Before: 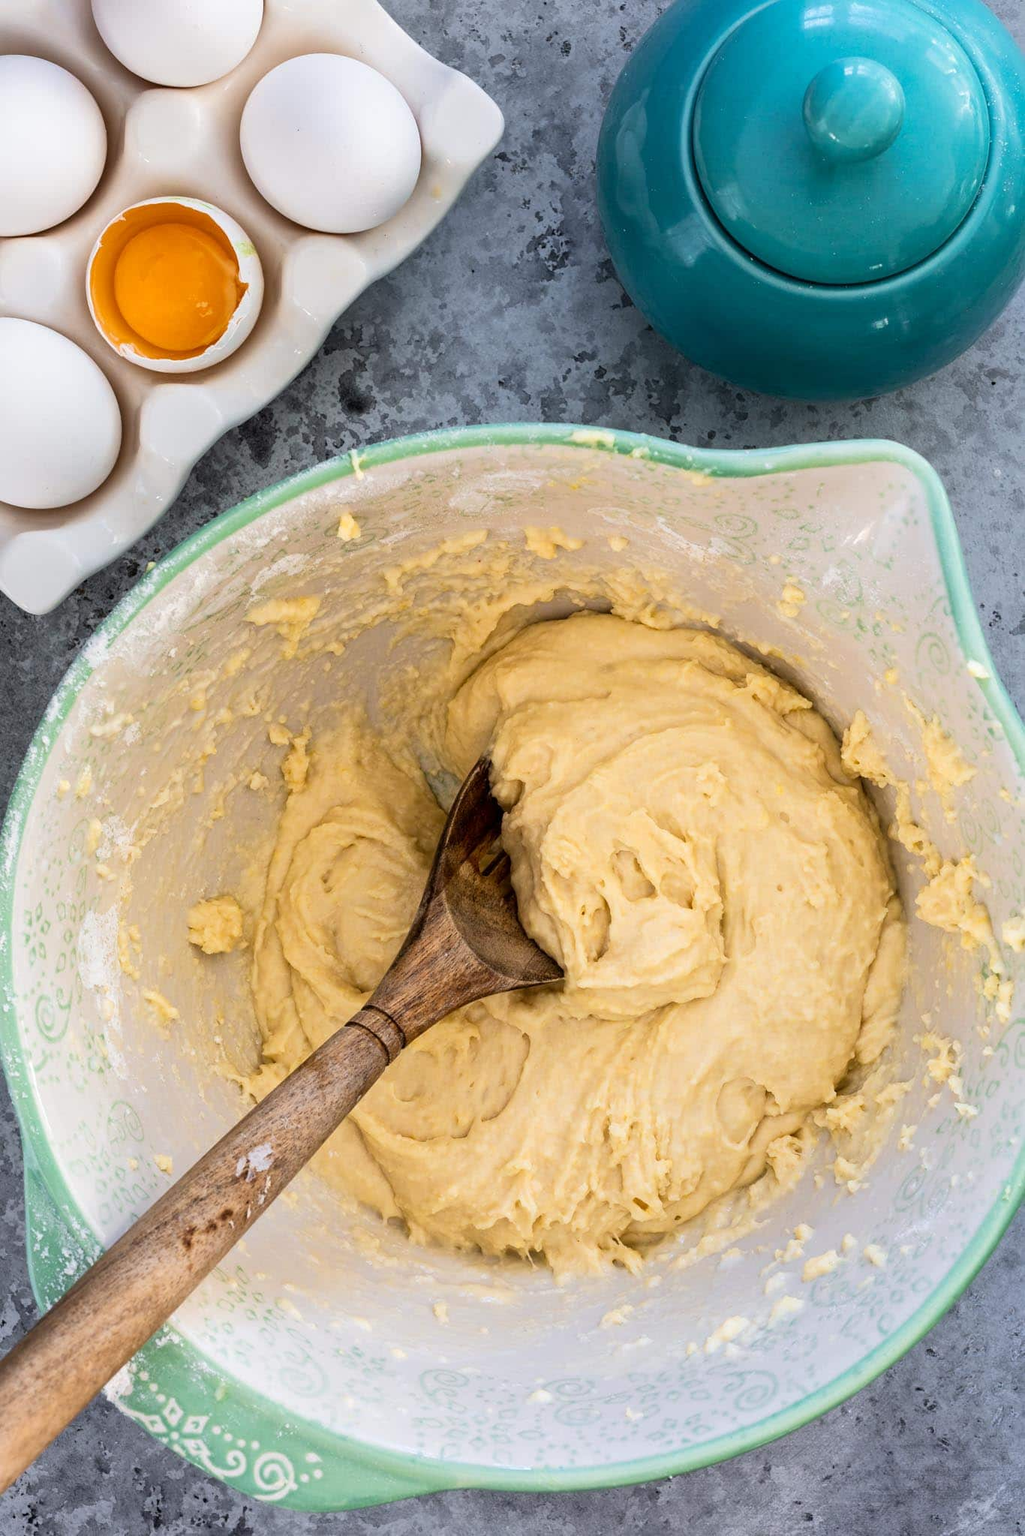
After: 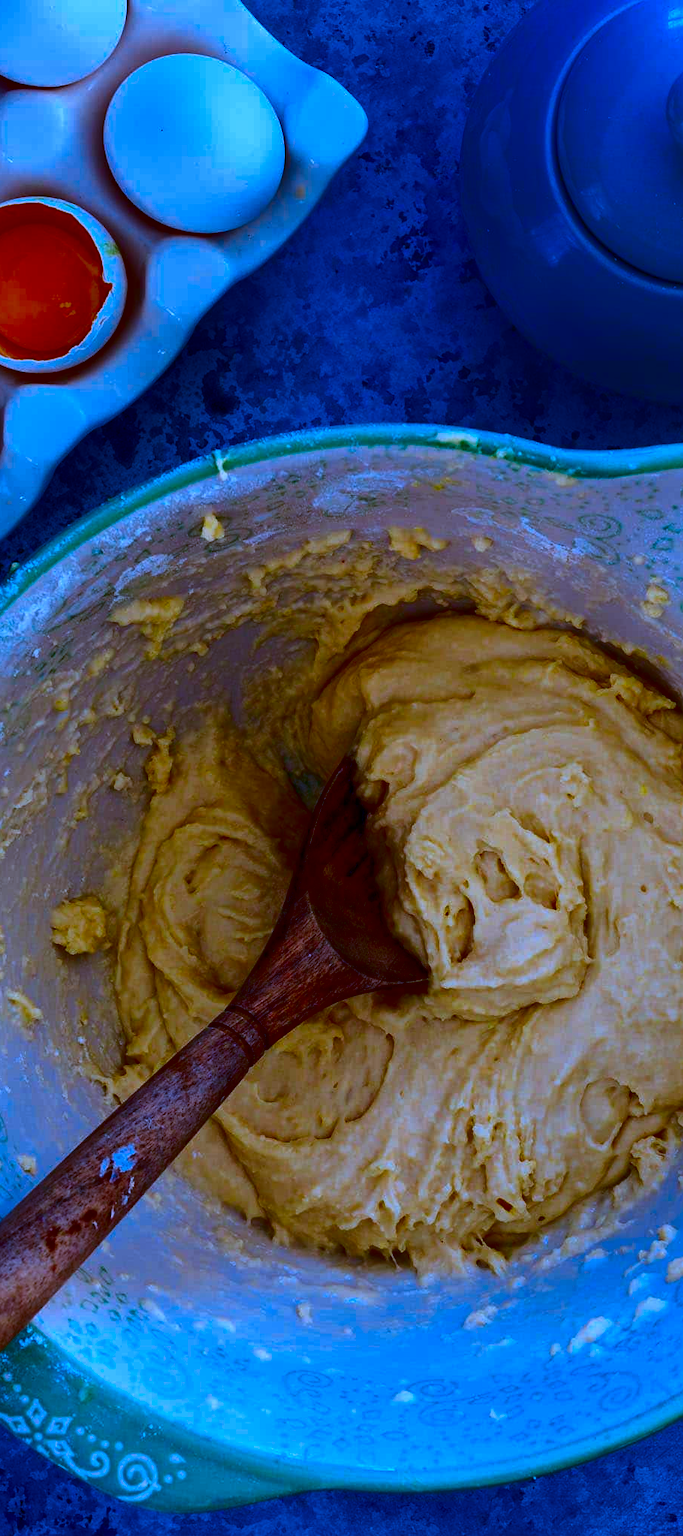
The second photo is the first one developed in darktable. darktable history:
contrast brightness saturation: brightness -0.988, saturation 0.989
color calibration: illuminant as shot in camera, adaptation linear Bradford (ICC v4), x 0.406, y 0.406, temperature 3542.19 K
crop and rotate: left 13.367%, right 19.972%
exposure: black level correction 0.001, exposure -0.122 EV, compensate highlight preservation false
